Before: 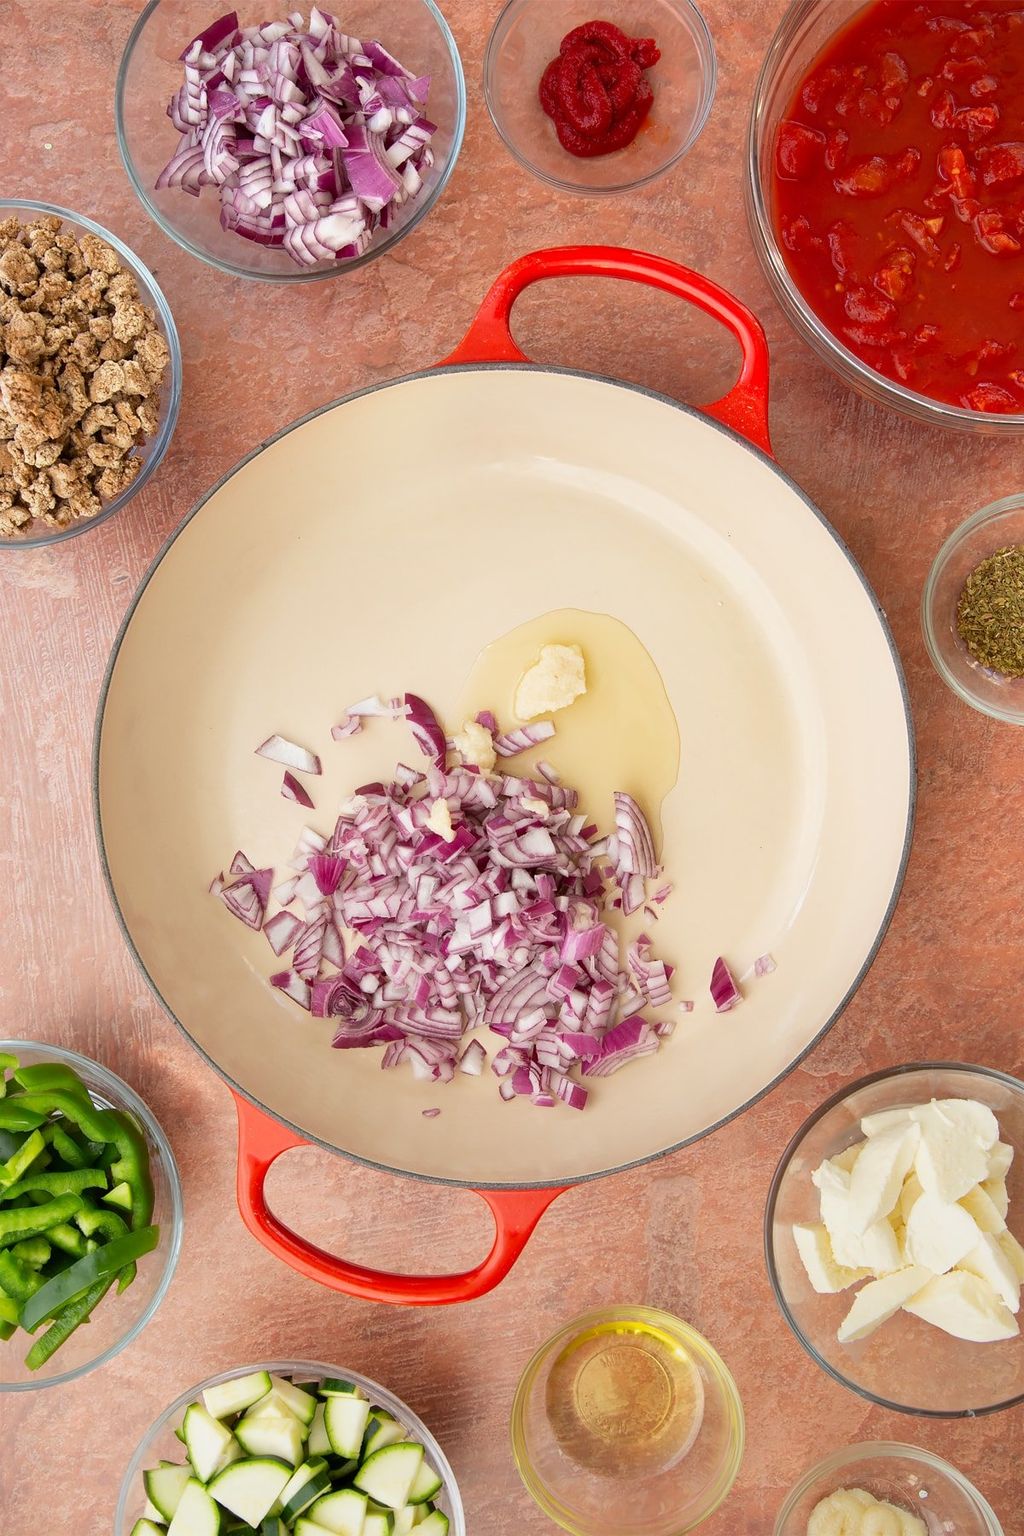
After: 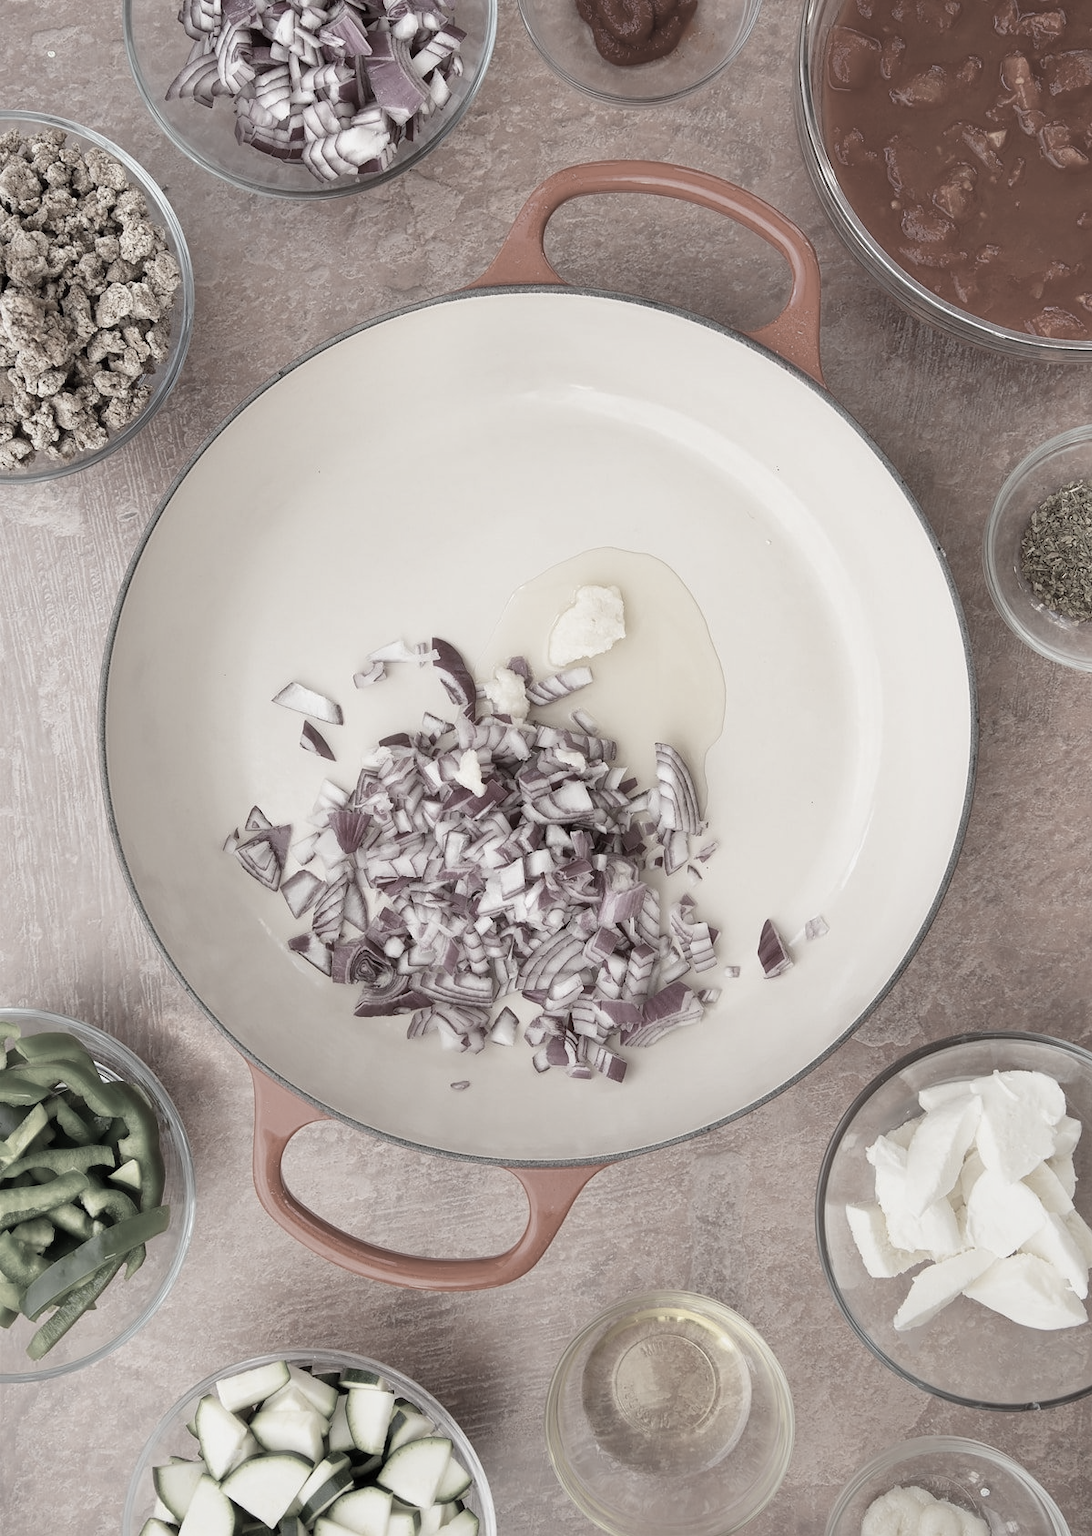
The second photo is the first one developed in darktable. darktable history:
crop and rotate: top 6.25%
color correction: saturation 0.2
